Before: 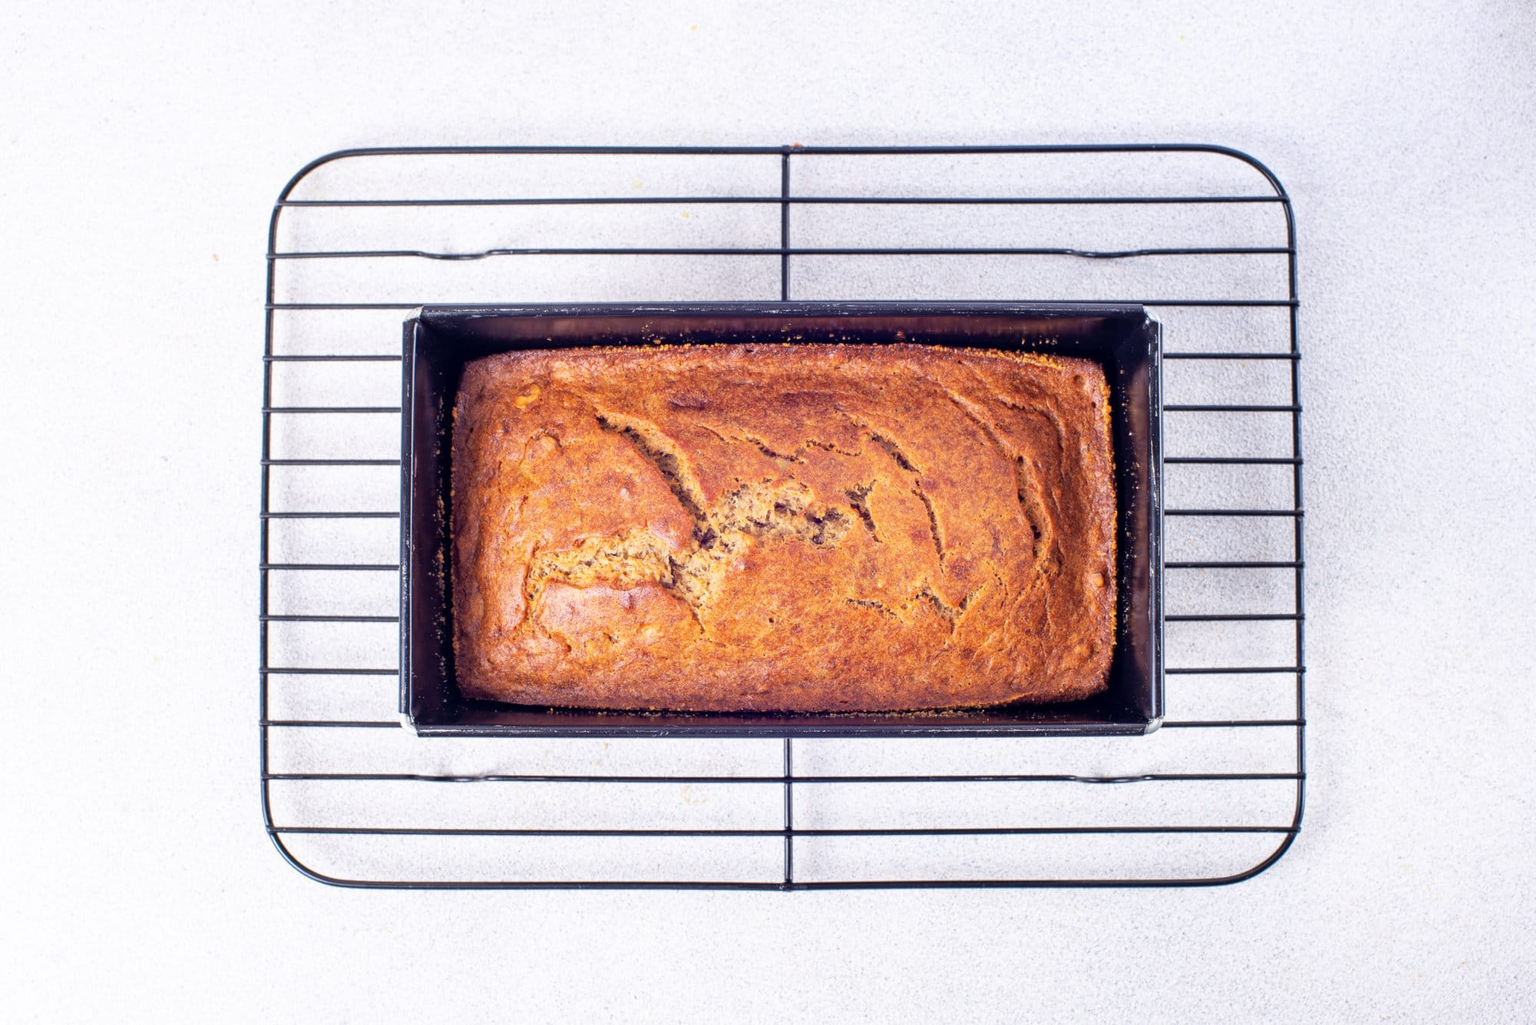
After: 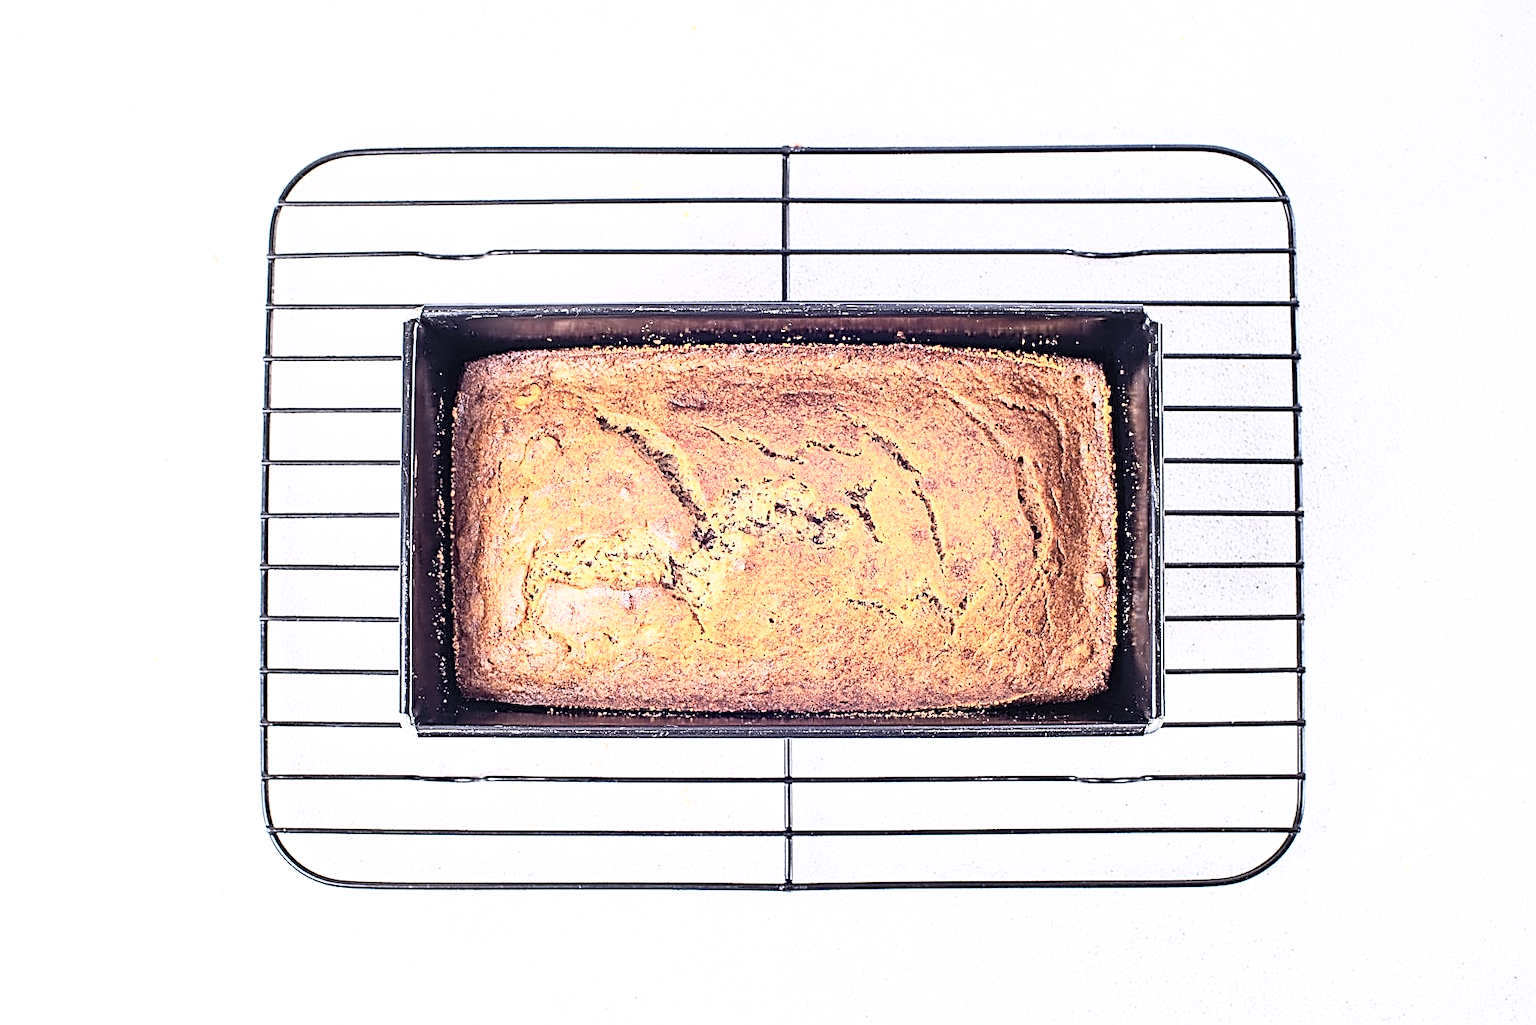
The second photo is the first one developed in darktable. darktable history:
exposure: exposure 0.128 EV, compensate exposure bias true, compensate highlight preservation false
sharpen: amount 1.989
contrast brightness saturation: contrast 0.442, brightness 0.562, saturation -0.197
